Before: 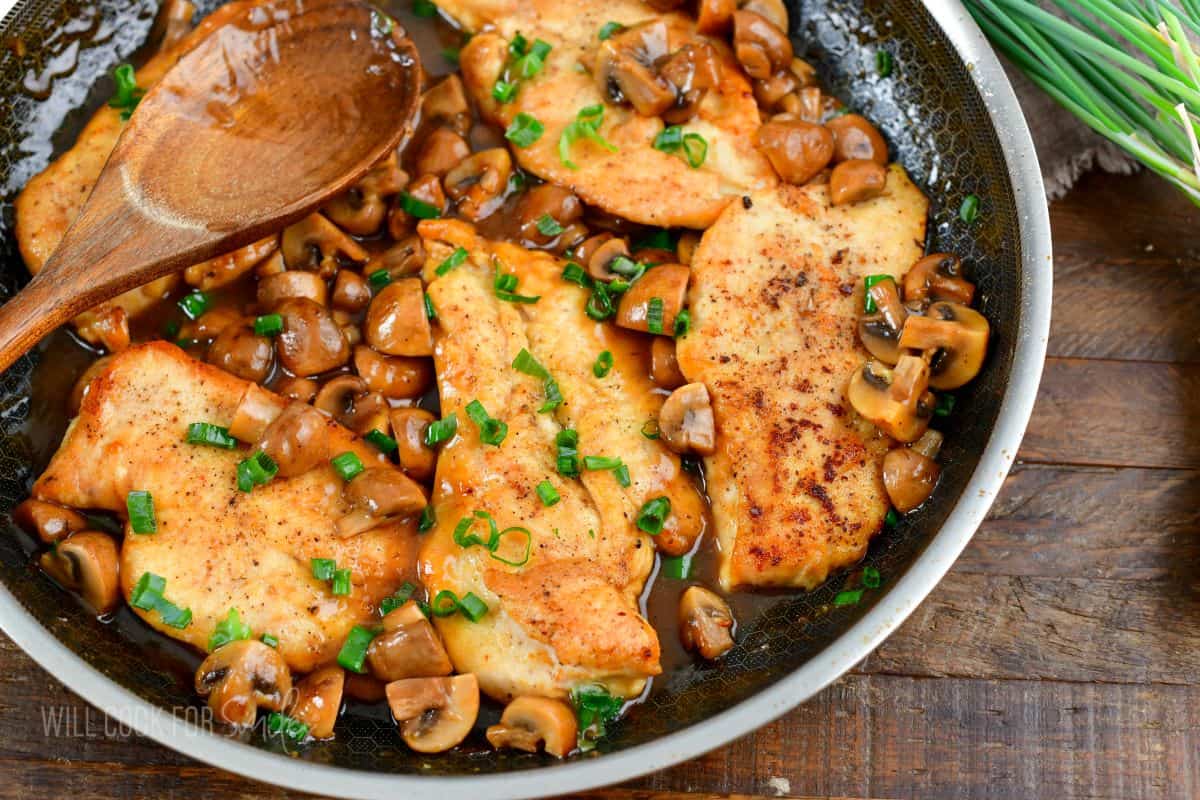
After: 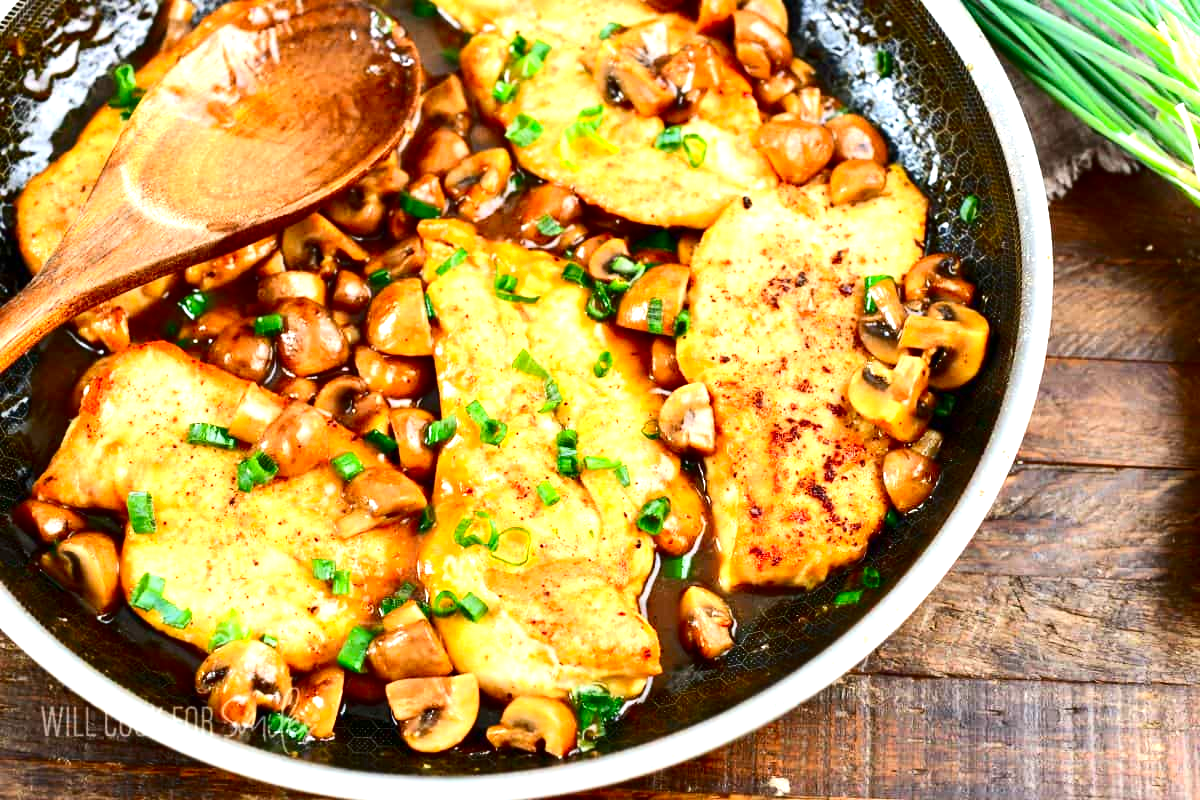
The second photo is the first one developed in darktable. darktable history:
exposure: black level correction 0, exposure 1.2 EV, compensate highlight preservation false
contrast brightness saturation: contrast 0.2, brightness -0.11, saturation 0.1
